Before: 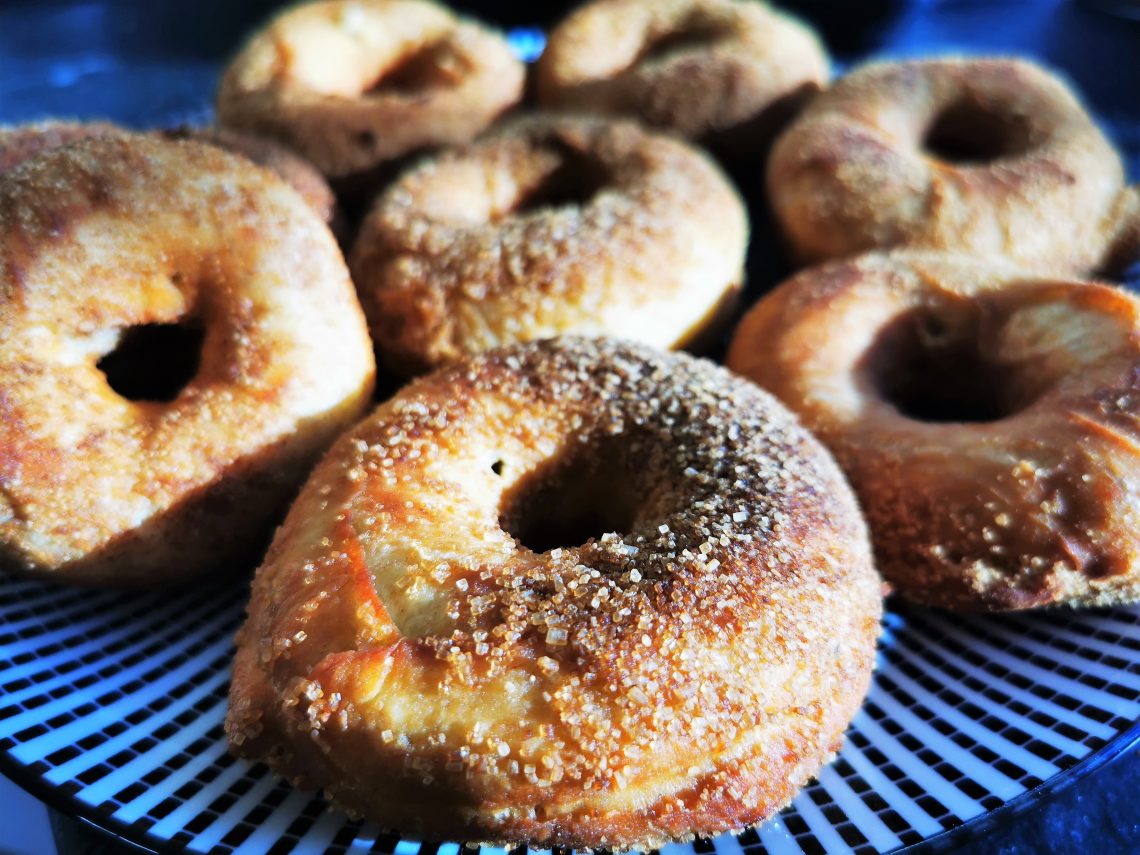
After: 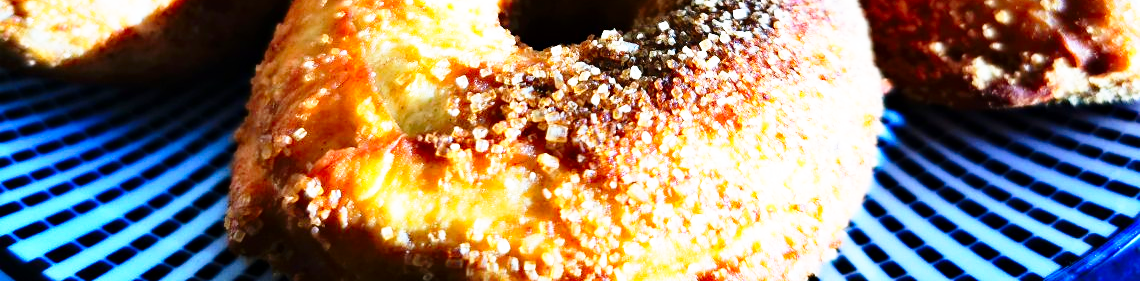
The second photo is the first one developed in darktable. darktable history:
base curve: curves: ch0 [(0, 0) (0.026, 0.03) (0.109, 0.232) (0.351, 0.748) (0.669, 0.968) (1, 1)], preserve colors none
contrast brightness saturation: contrast 0.128, brightness -0.056, saturation 0.15
crop and rotate: top 58.991%, bottom 8.076%
haze removal: adaptive false
